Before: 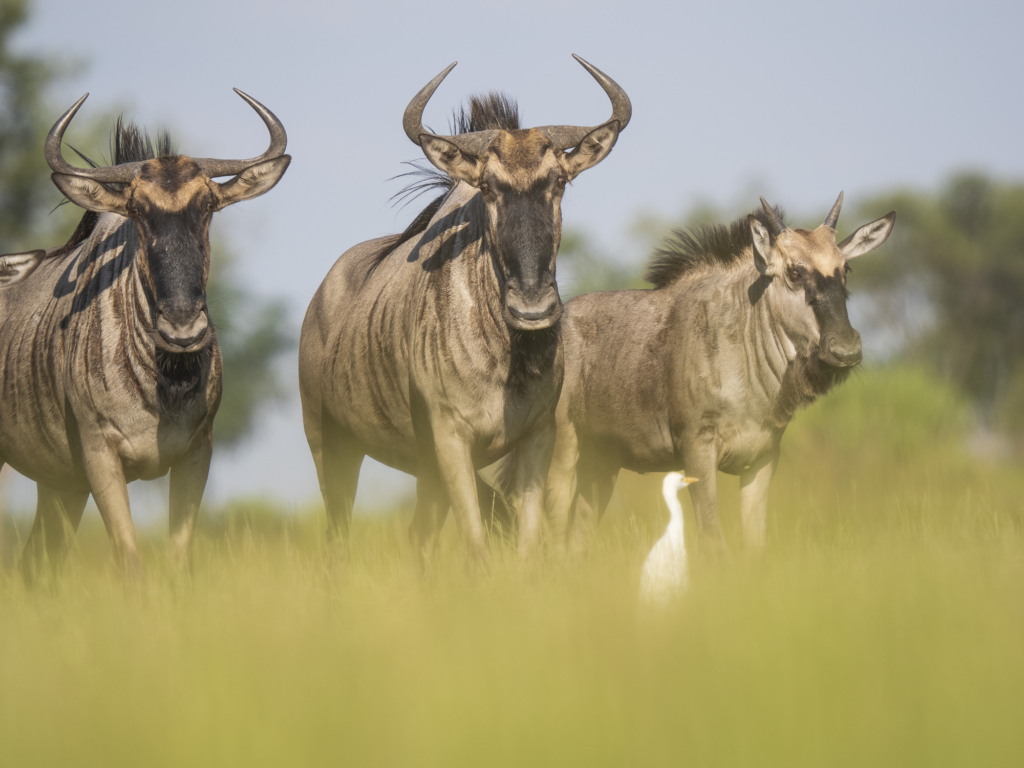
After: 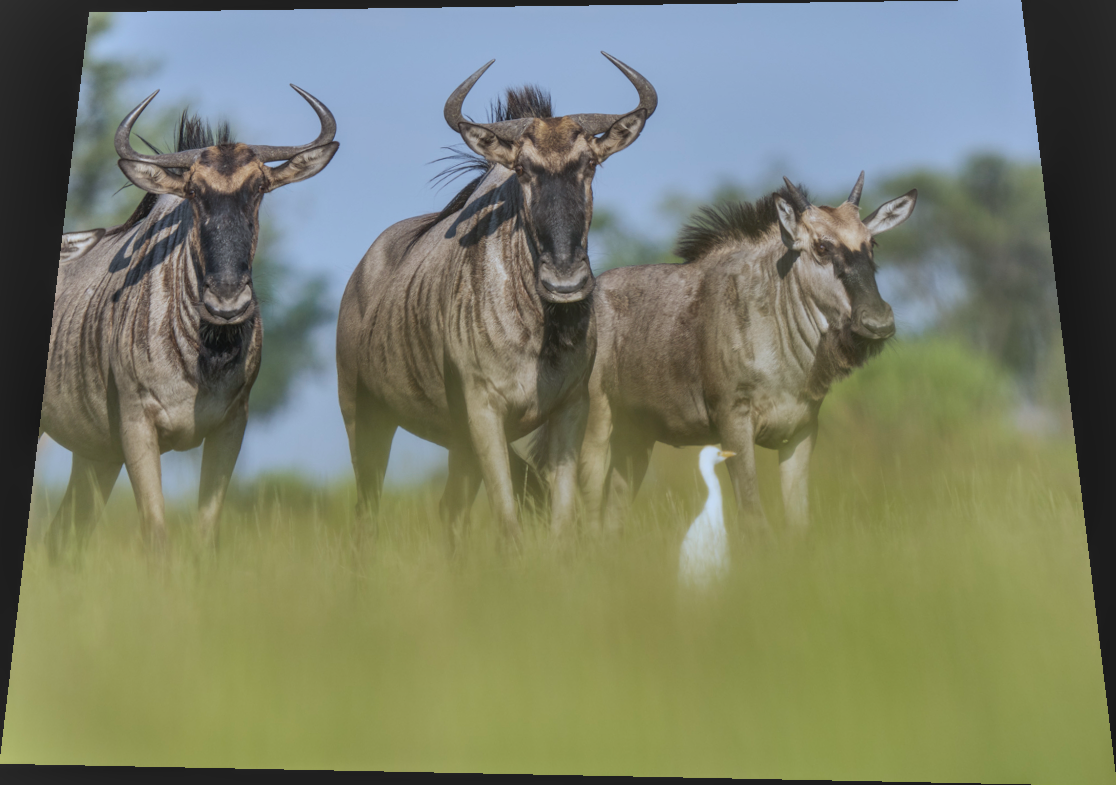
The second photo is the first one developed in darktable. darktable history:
shadows and highlights: shadows 80.73, white point adjustment -9.07, highlights -61.46, soften with gaussian
white balance: red 0.926, green 1.003, blue 1.133
local contrast: highlights 61%, detail 143%, midtone range 0.428
rotate and perspective: rotation 0.128°, lens shift (vertical) -0.181, lens shift (horizontal) -0.044, shear 0.001, automatic cropping off
contrast brightness saturation: contrast -0.15, brightness 0.05, saturation -0.12
